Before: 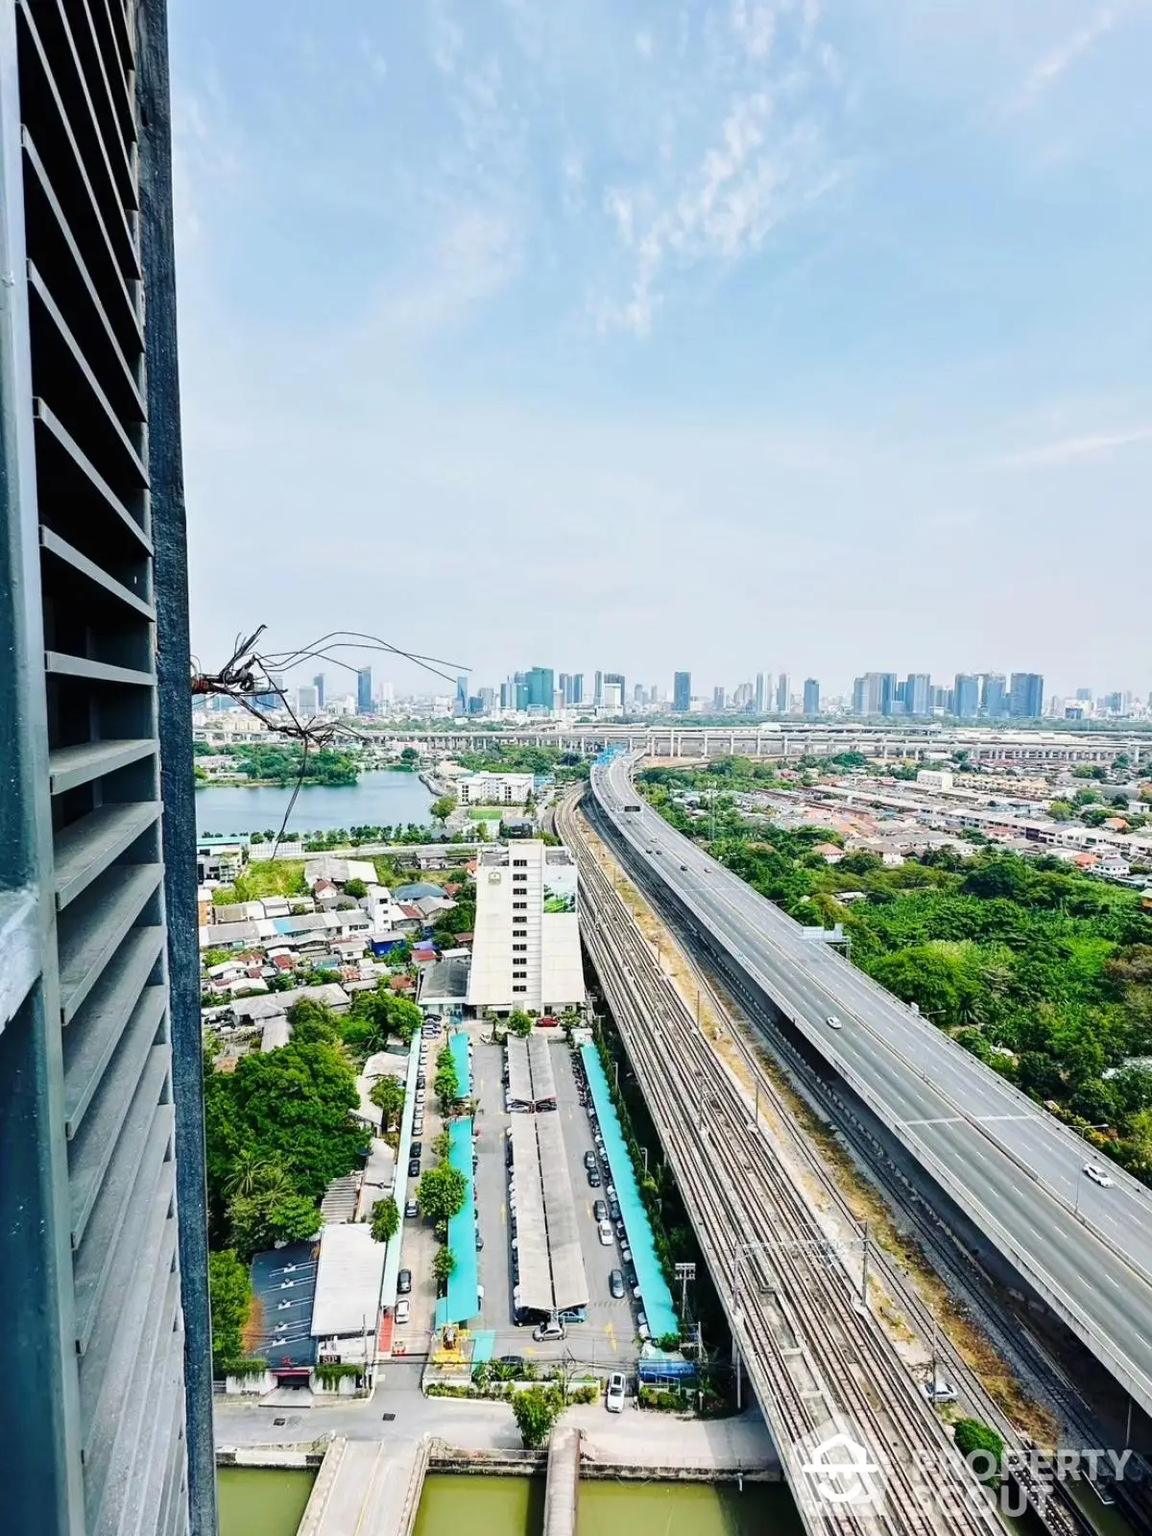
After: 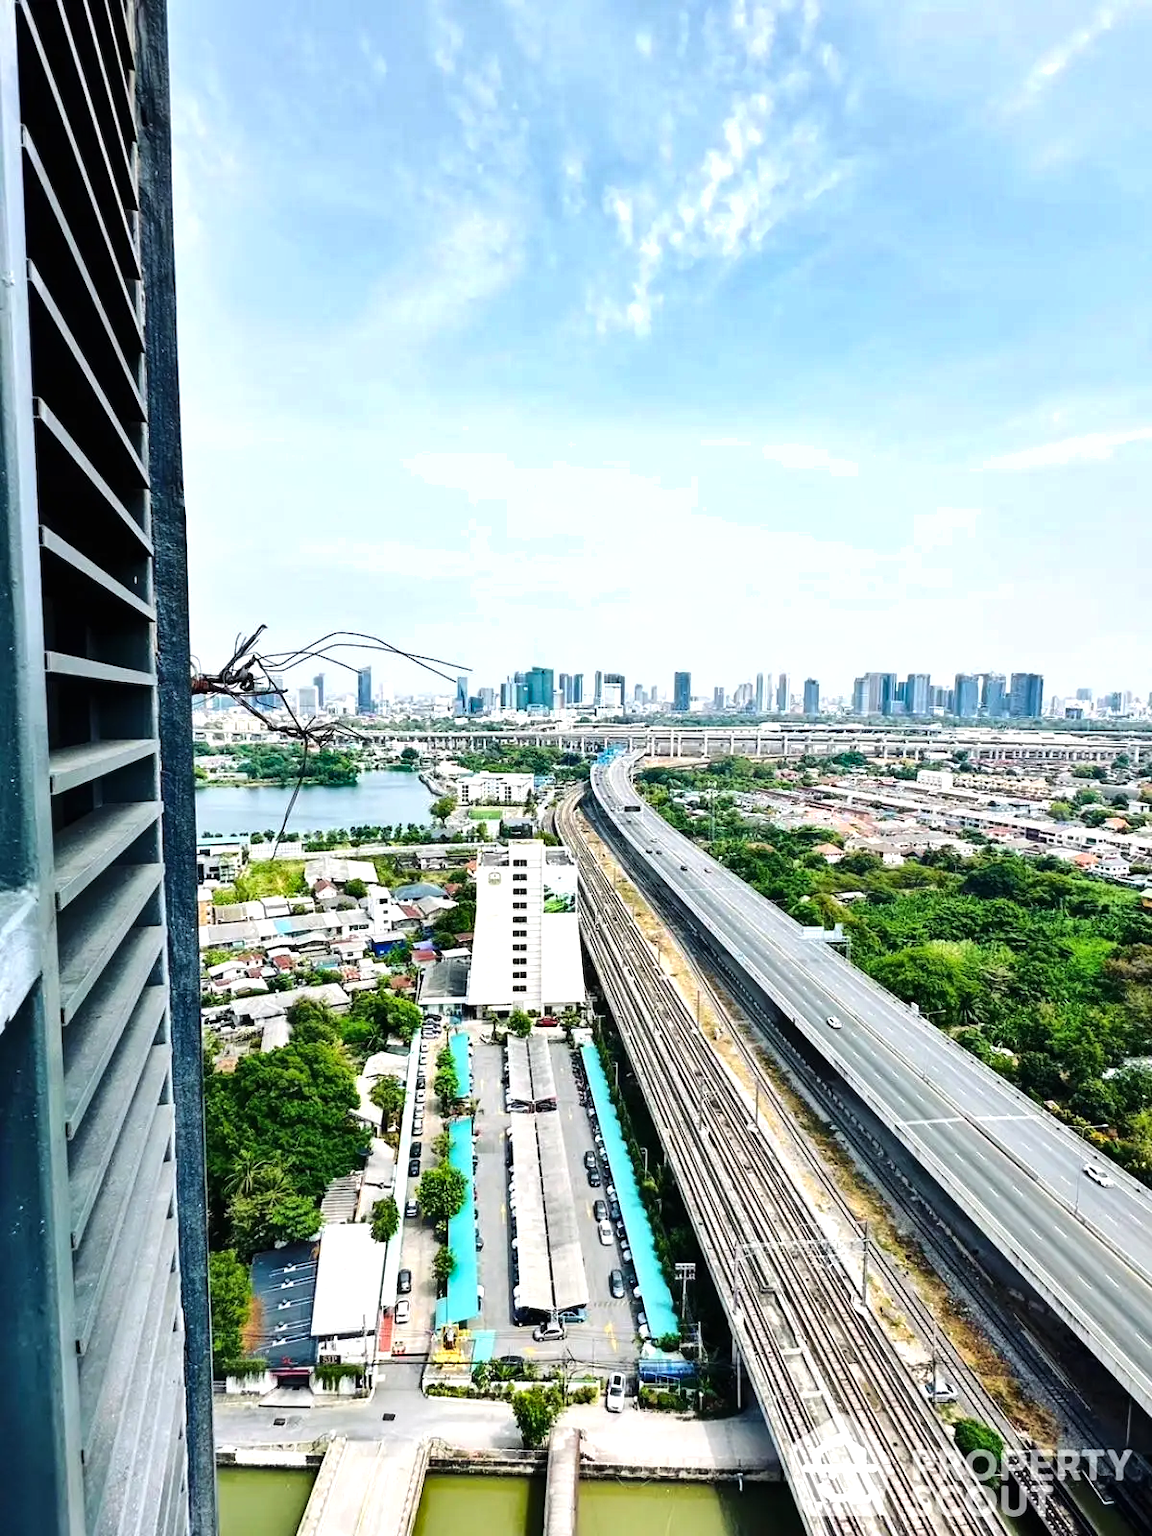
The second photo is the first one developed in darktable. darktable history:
tone equalizer: -8 EV -0.417 EV, -7 EV -0.389 EV, -6 EV -0.333 EV, -5 EV -0.222 EV, -3 EV 0.222 EV, -2 EV 0.333 EV, -1 EV 0.389 EV, +0 EV 0.417 EV, edges refinement/feathering 500, mask exposure compensation -1.25 EV, preserve details no
shadows and highlights: shadows 12, white point adjustment 1.2, soften with gaussian
